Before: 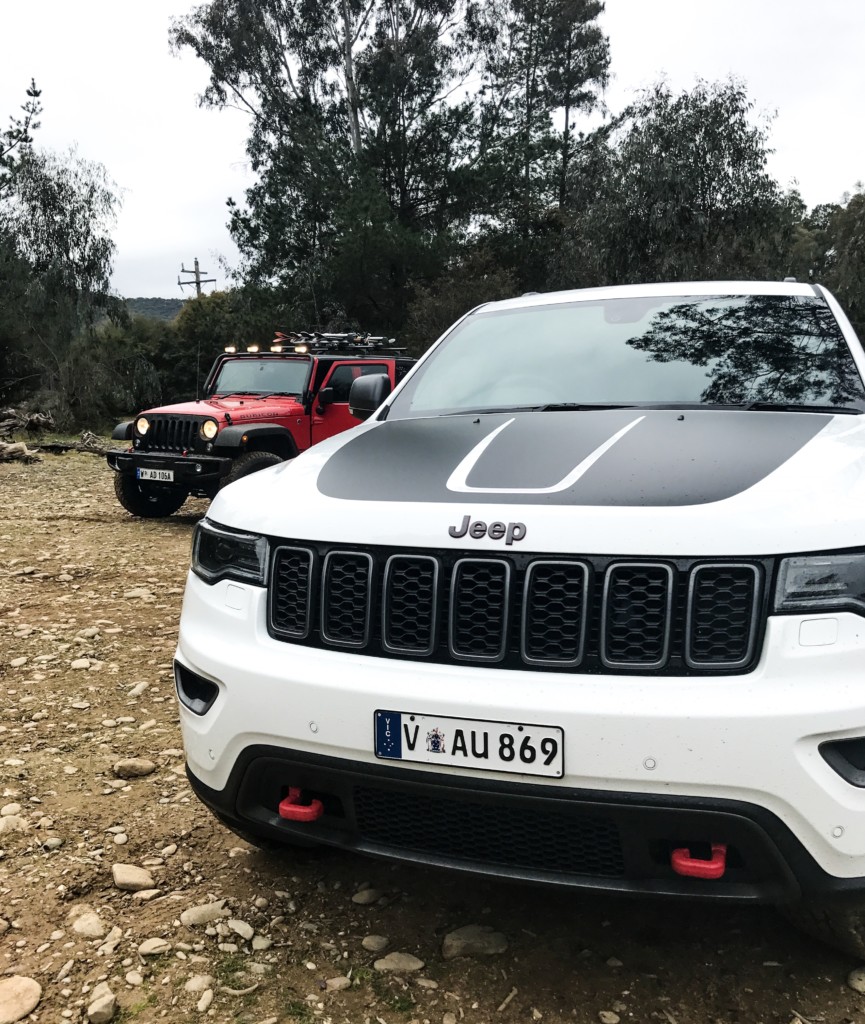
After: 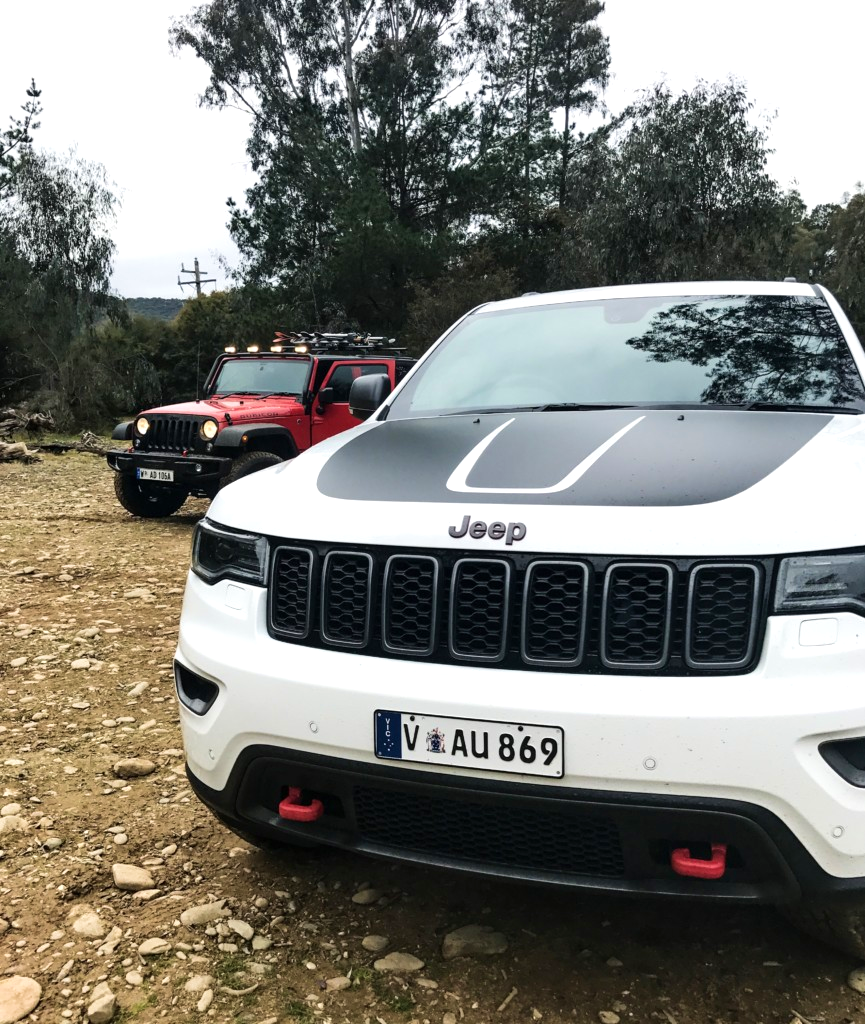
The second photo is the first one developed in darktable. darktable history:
exposure: exposure 0.127 EV, compensate highlight preservation false
velvia: on, module defaults
